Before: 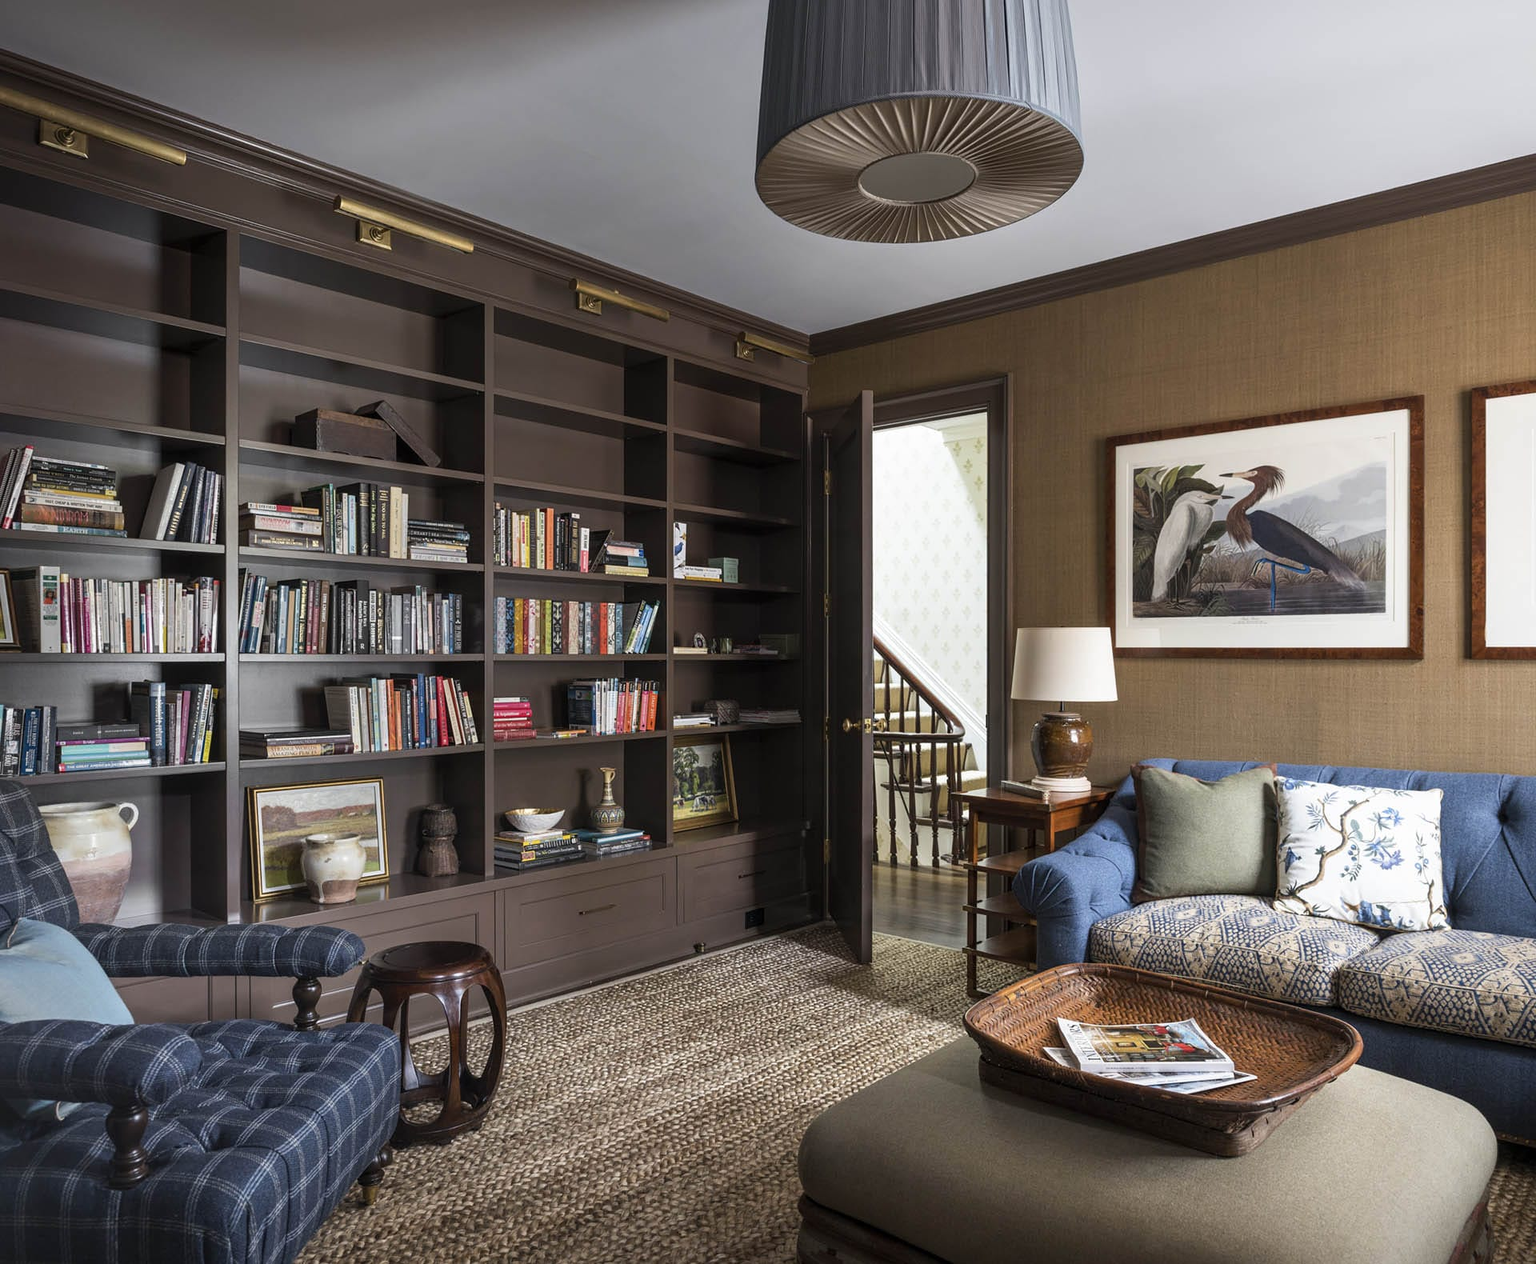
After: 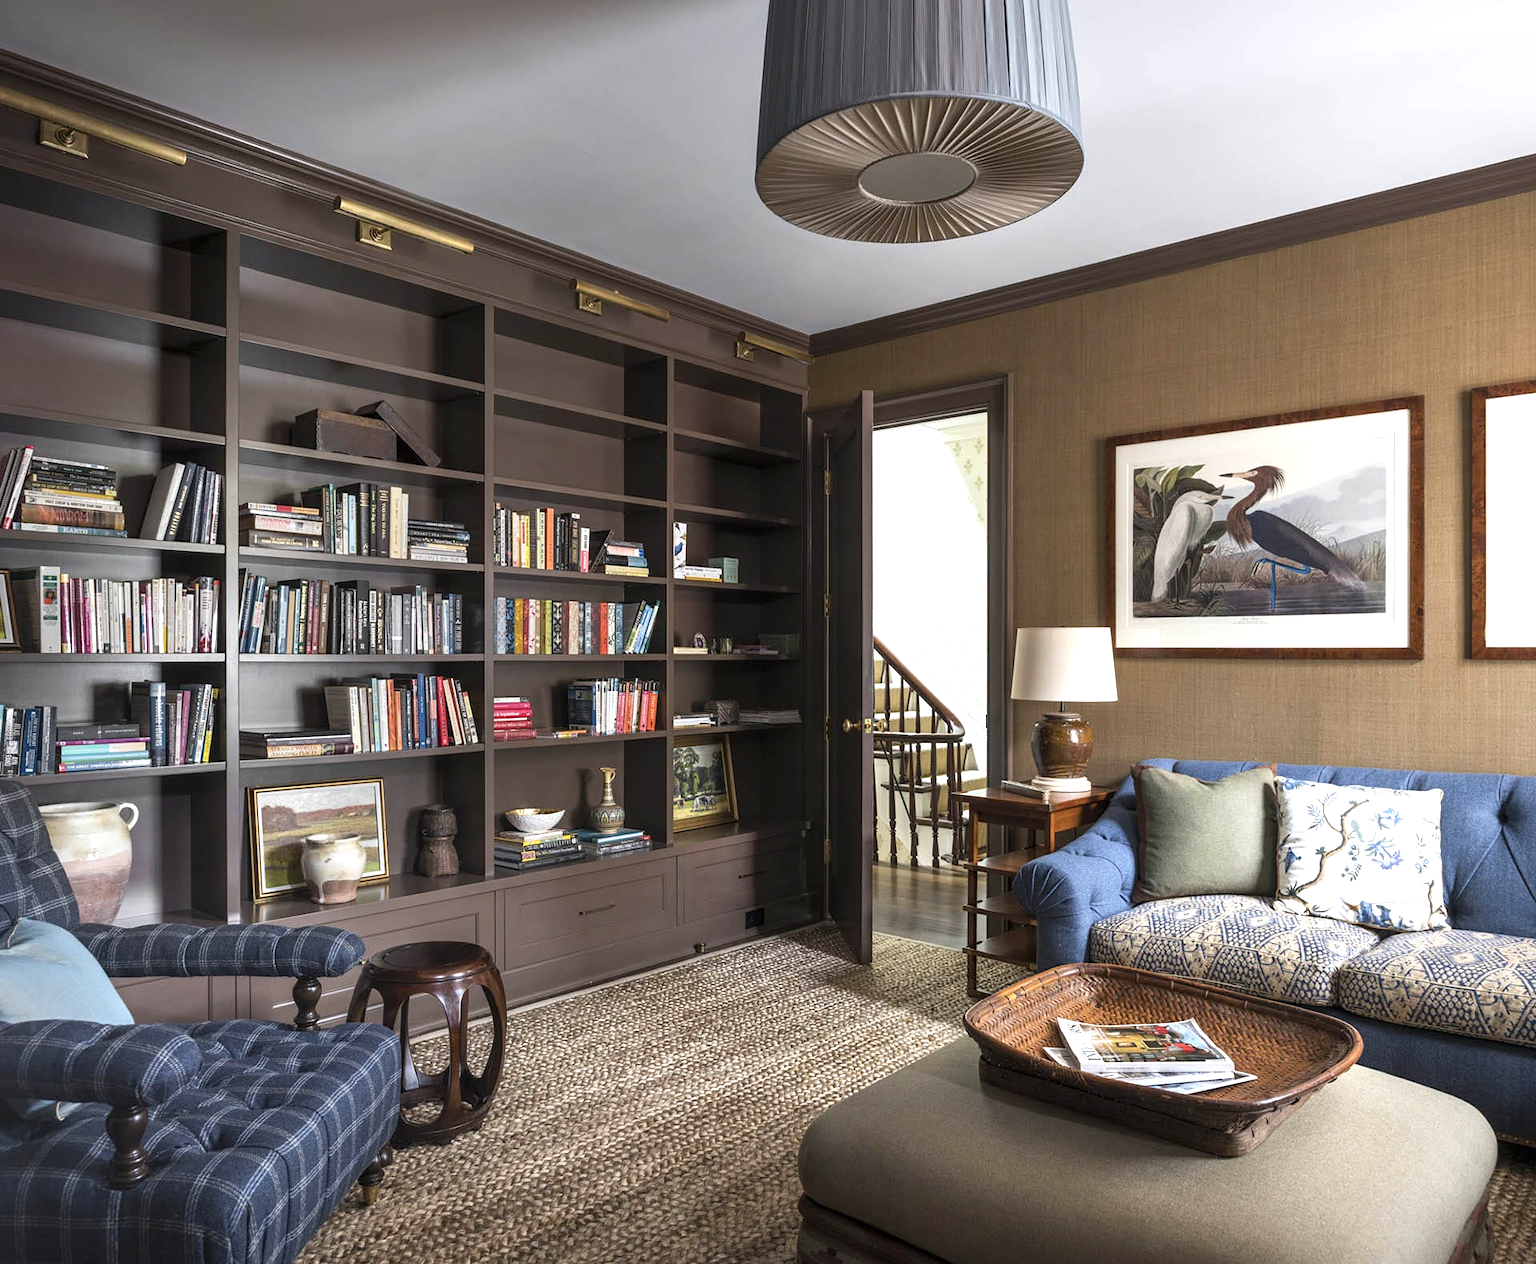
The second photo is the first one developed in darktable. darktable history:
exposure: exposure 0.496 EV, compensate highlight preservation false
